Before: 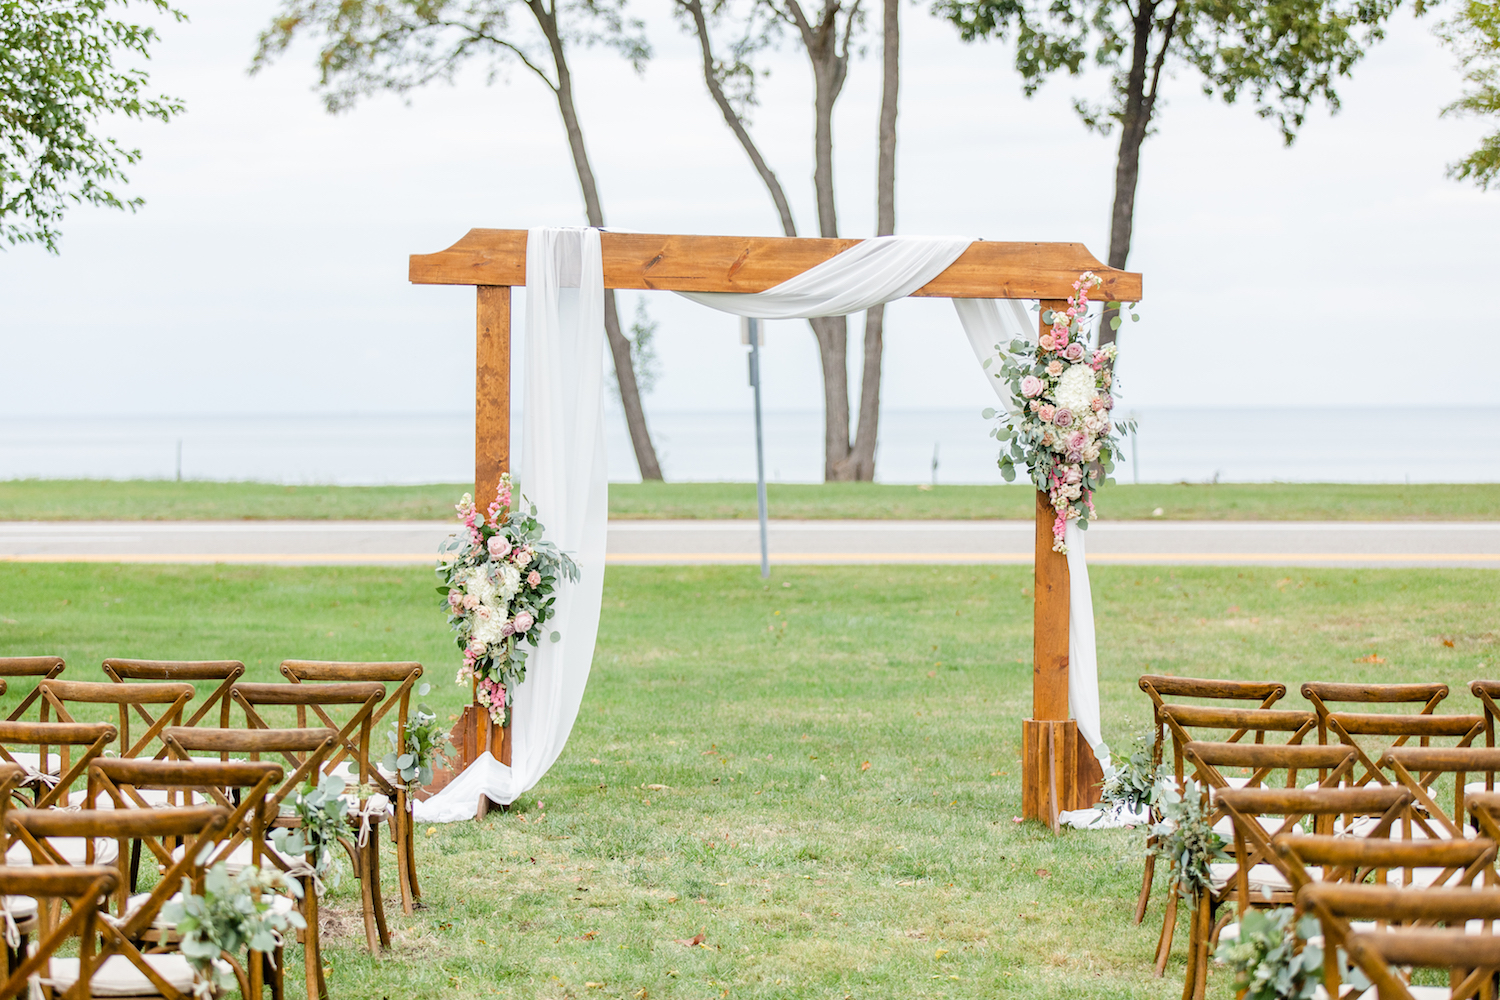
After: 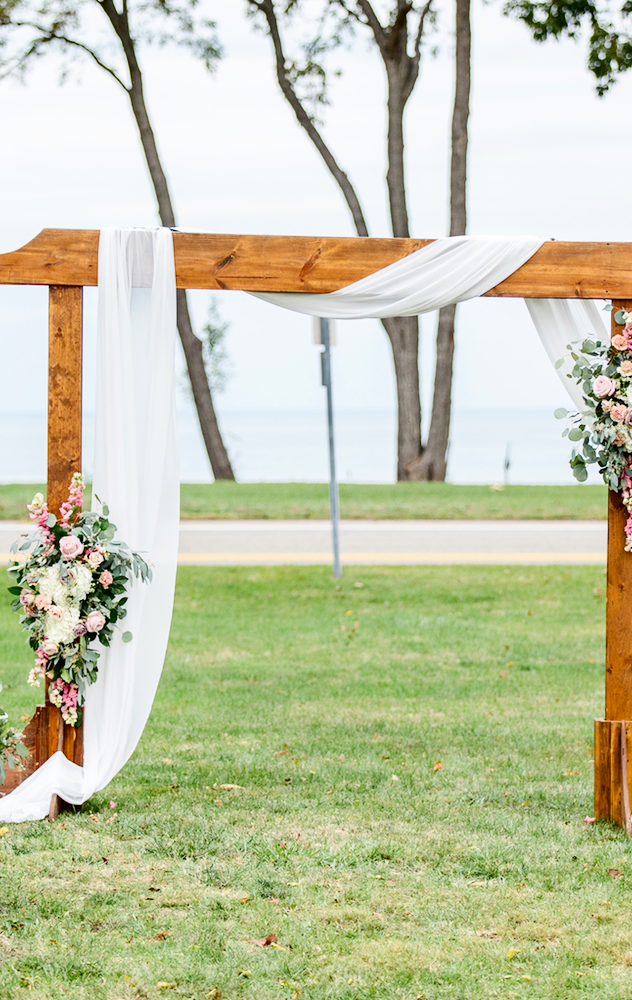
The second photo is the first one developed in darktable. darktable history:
contrast brightness saturation: contrast 0.24, brightness -0.24, saturation 0.14
crop: left 28.583%, right 29.231%
